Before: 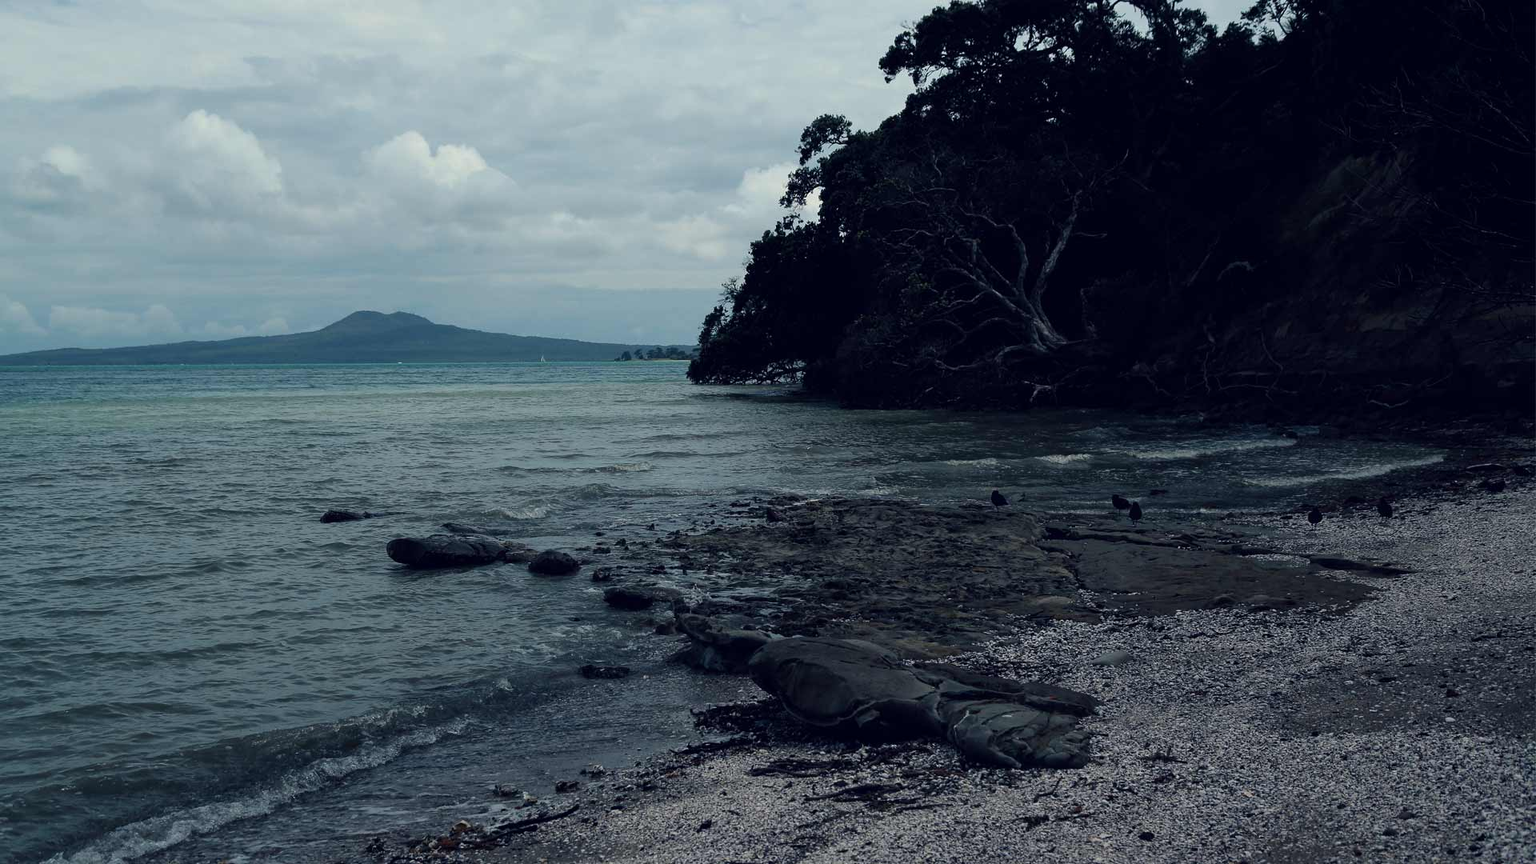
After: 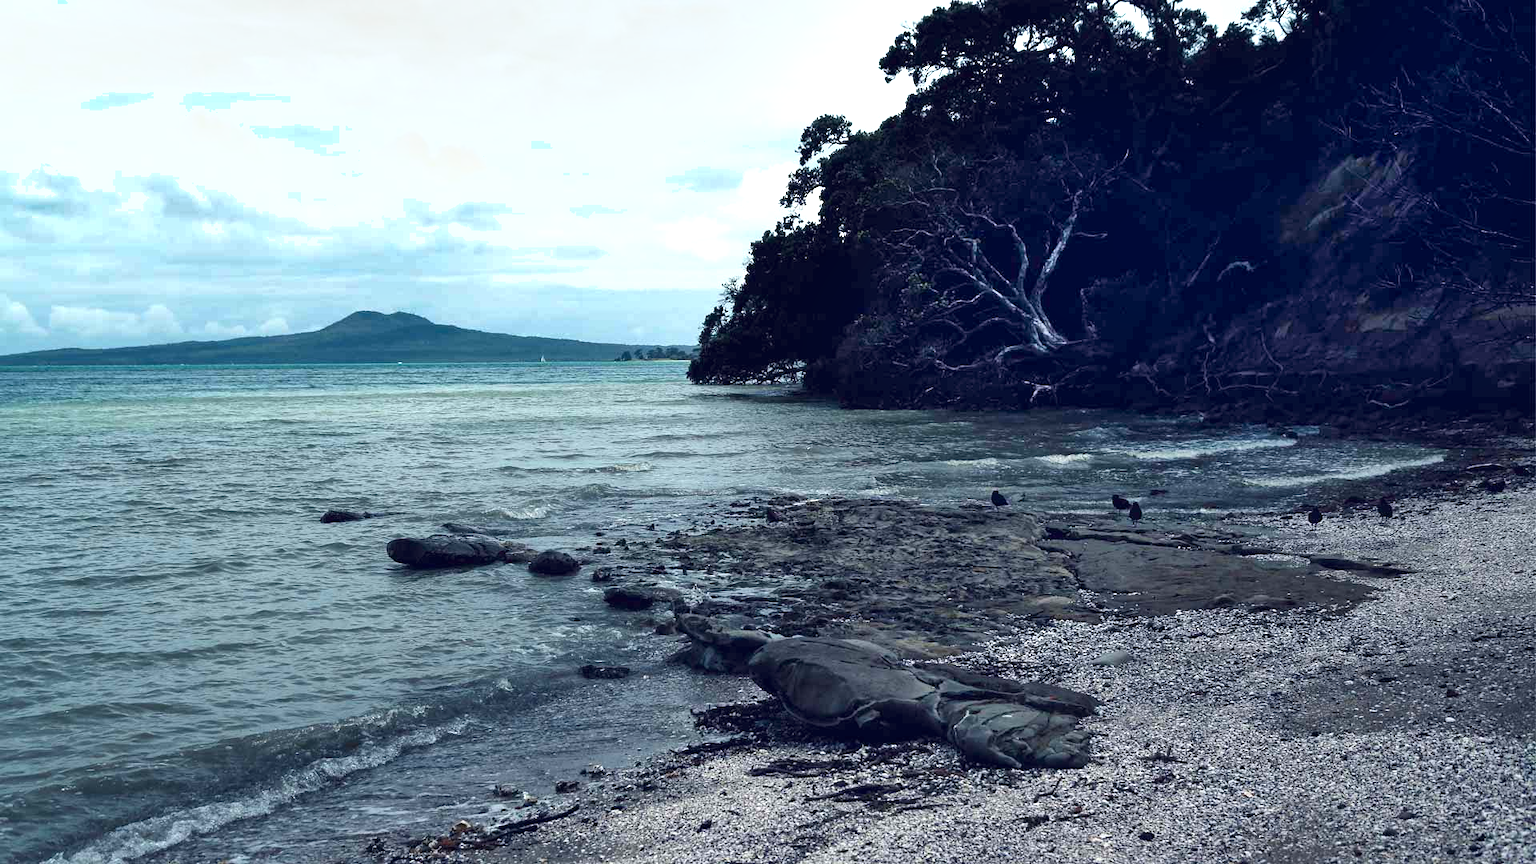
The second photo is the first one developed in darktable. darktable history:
shadows and highlights: soften with gaussian
exposure: black level correction 0, exposure 1.336 EV, compensate exposure bias true, compensate highlight preservation false
